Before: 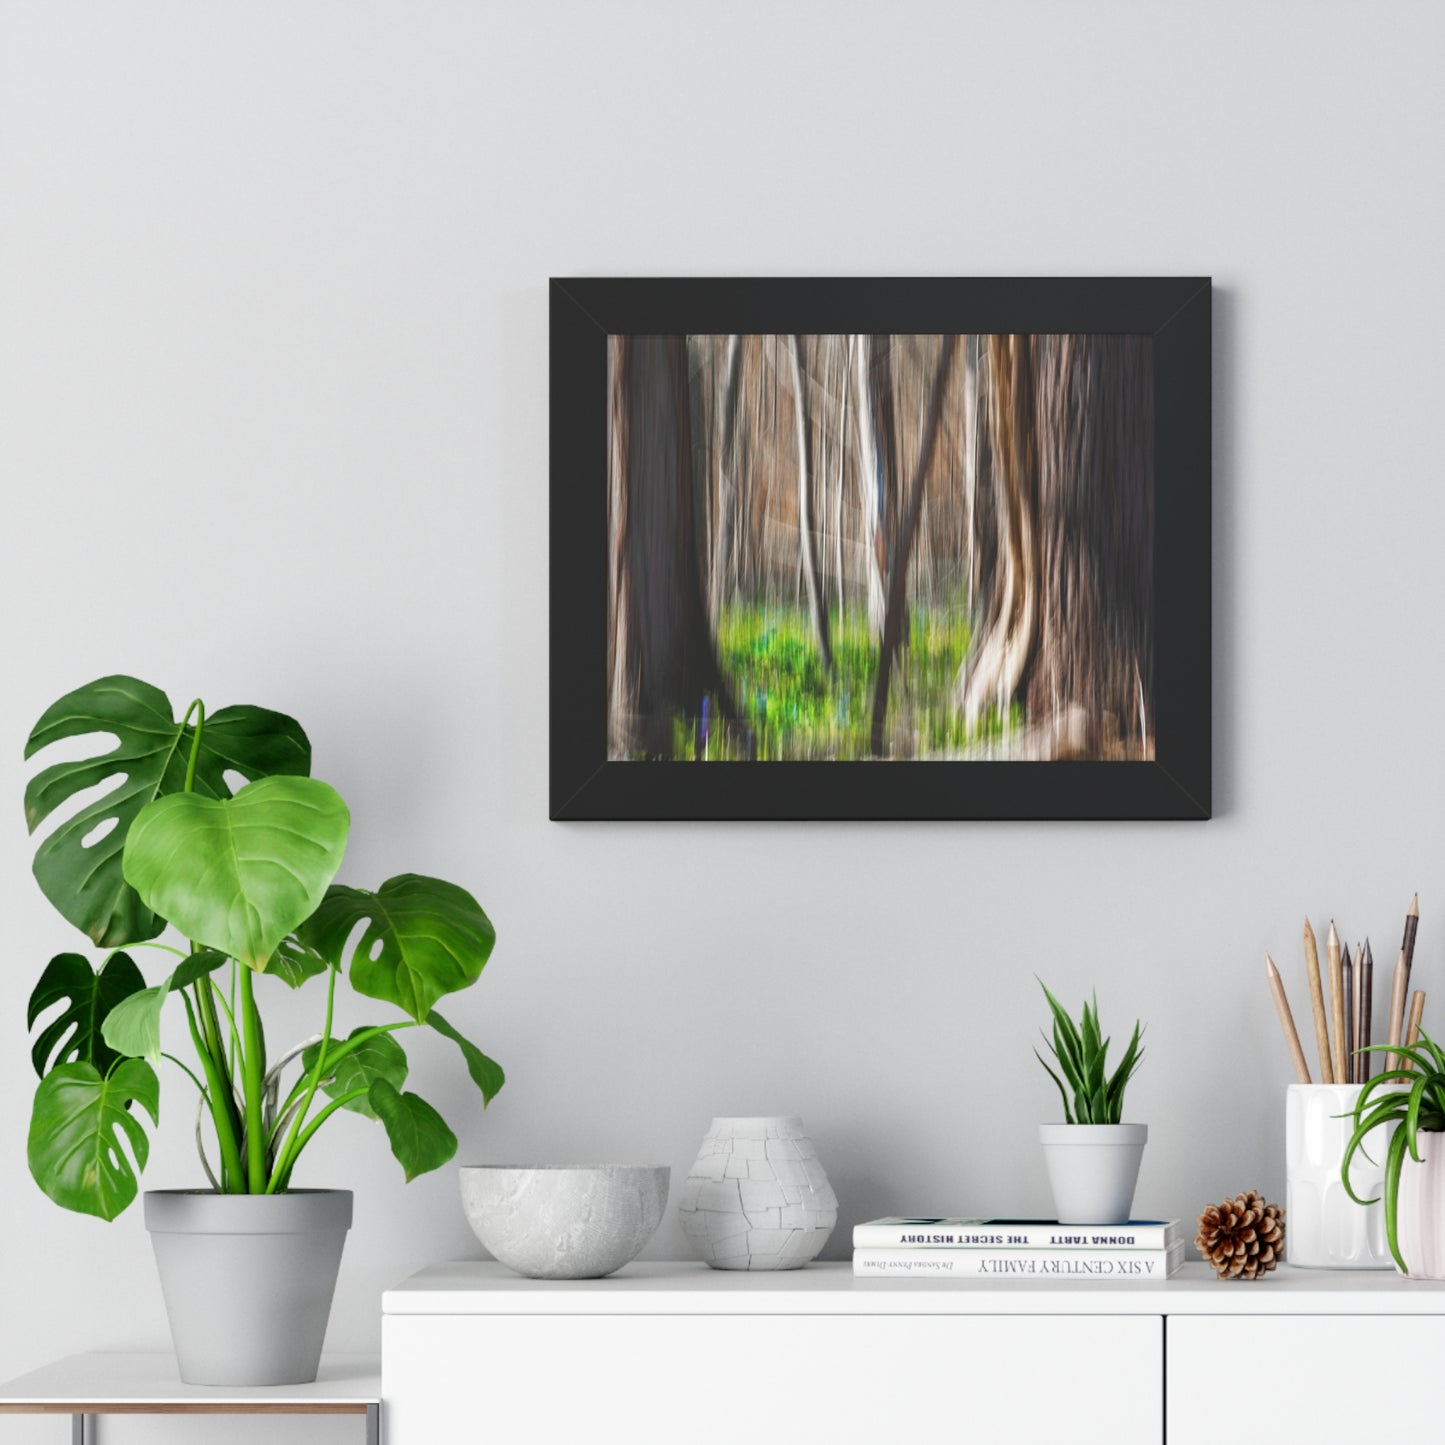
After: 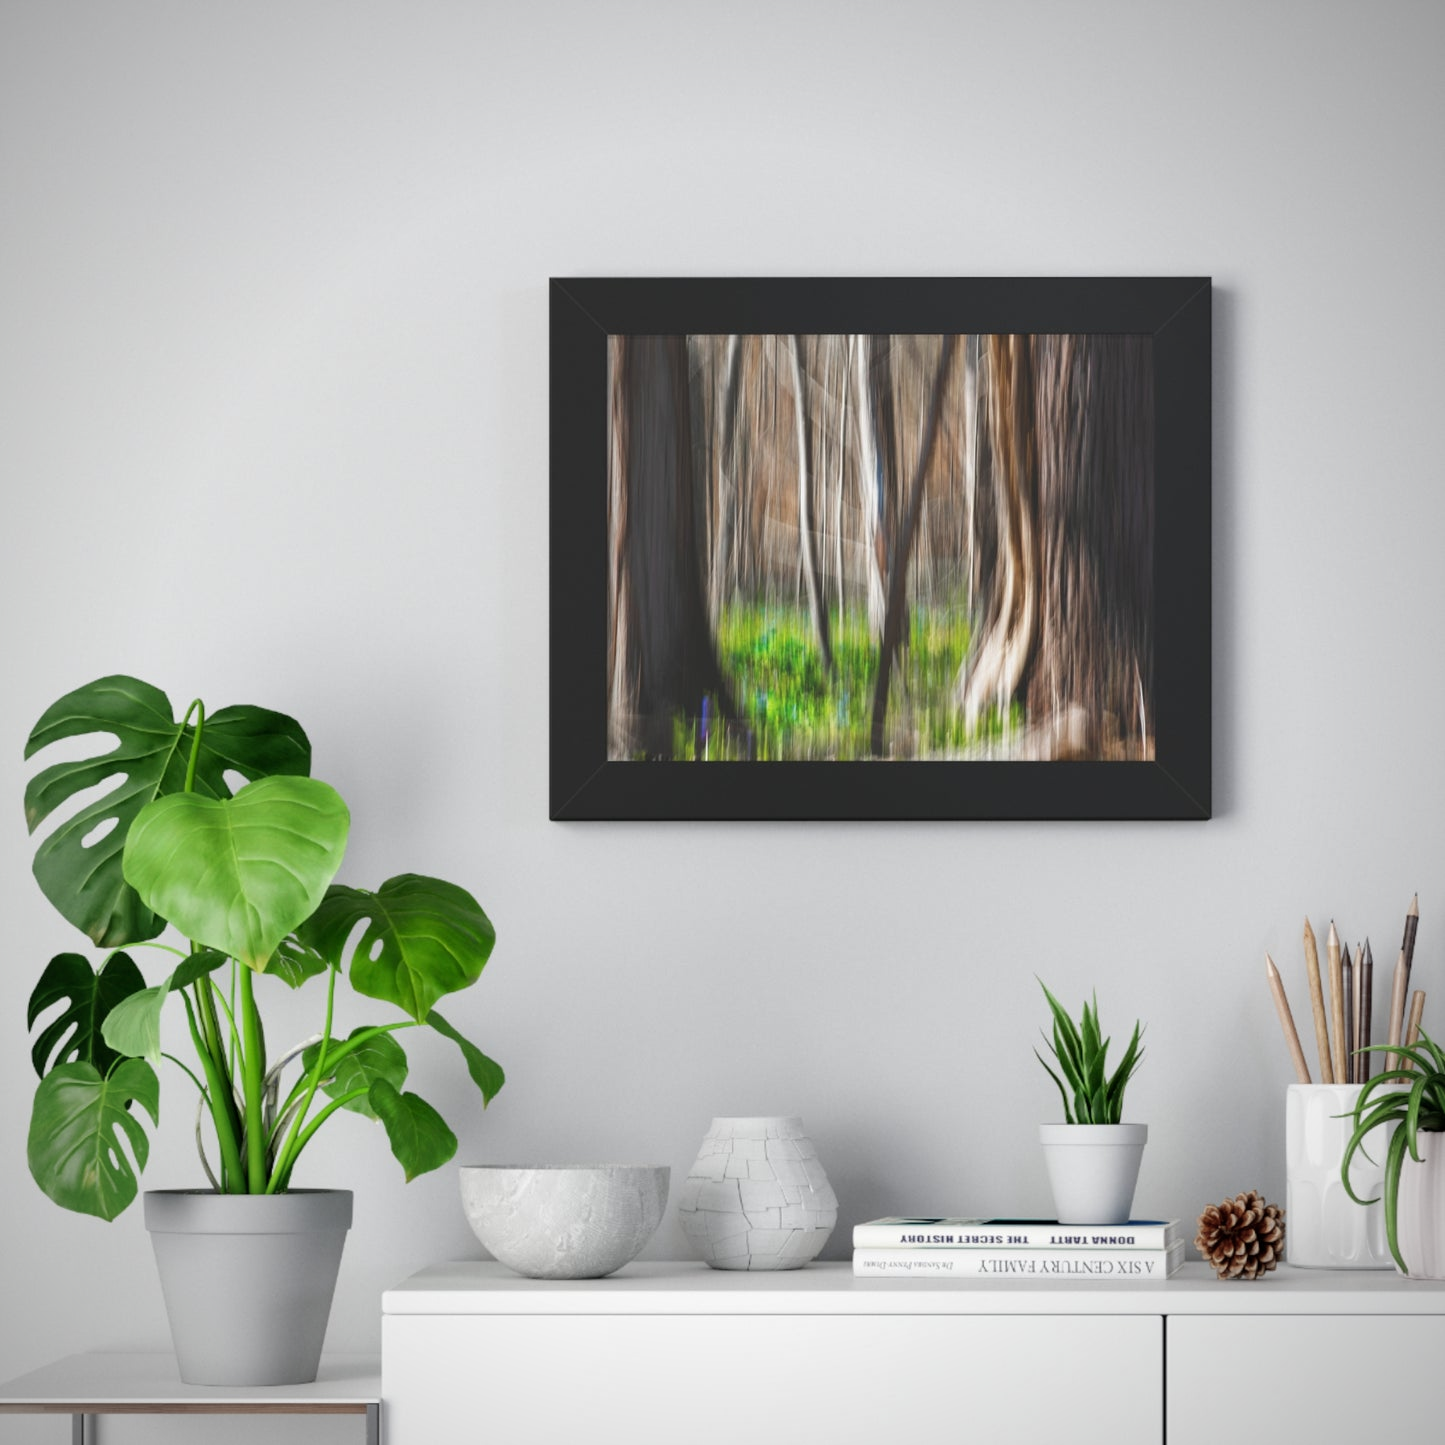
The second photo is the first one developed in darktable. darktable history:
vignetting: fall-off radius 61.24%
